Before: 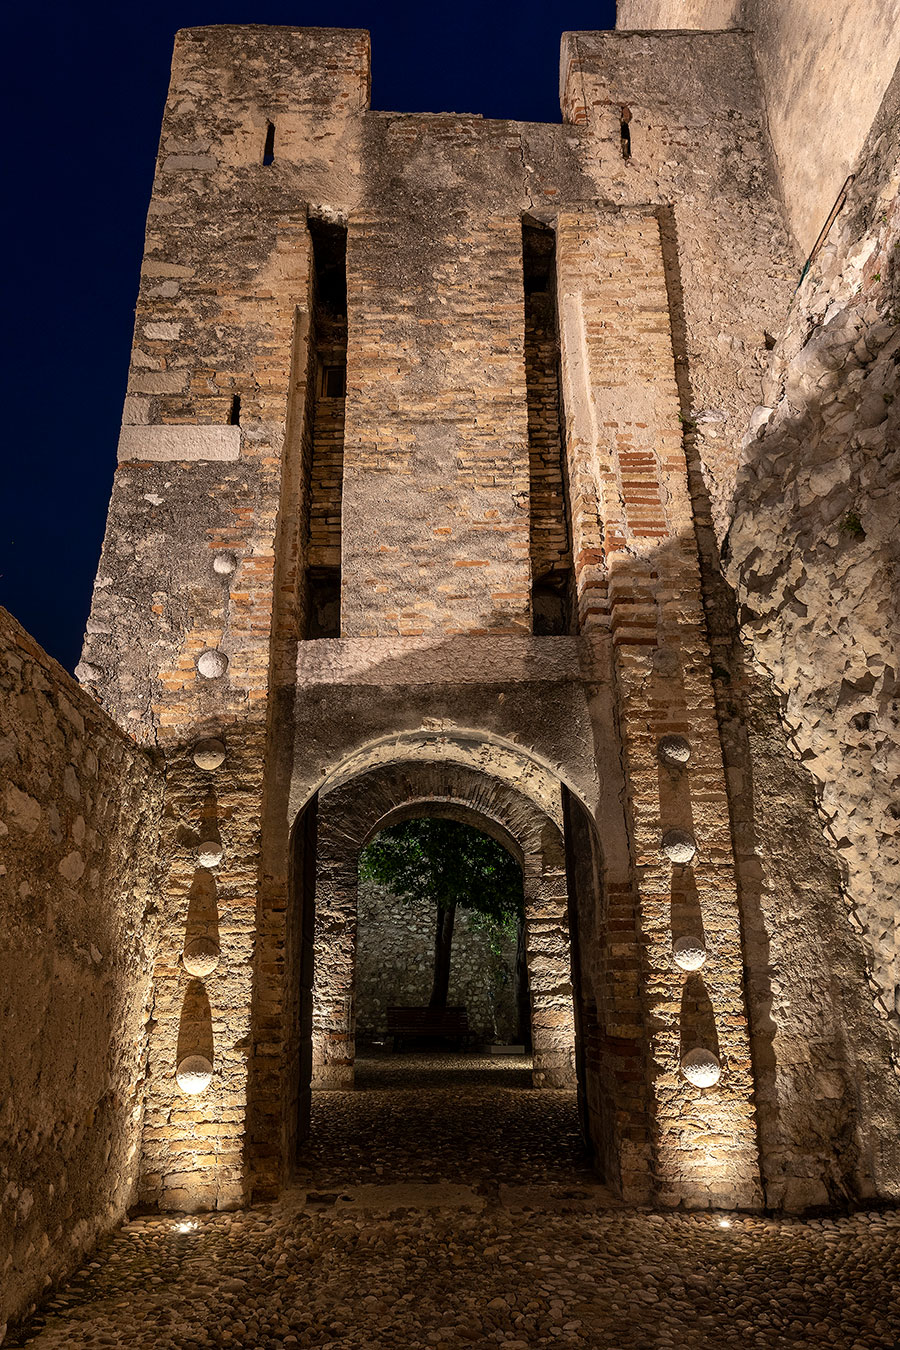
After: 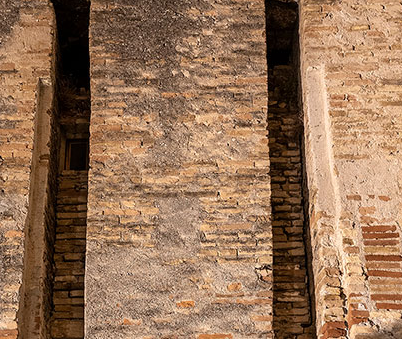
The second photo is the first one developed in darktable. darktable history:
crop: left 28.64%, top 16.832%, right 26.637%, bottom 58.055%
levels: levels [0, 0.492, 0.984]
